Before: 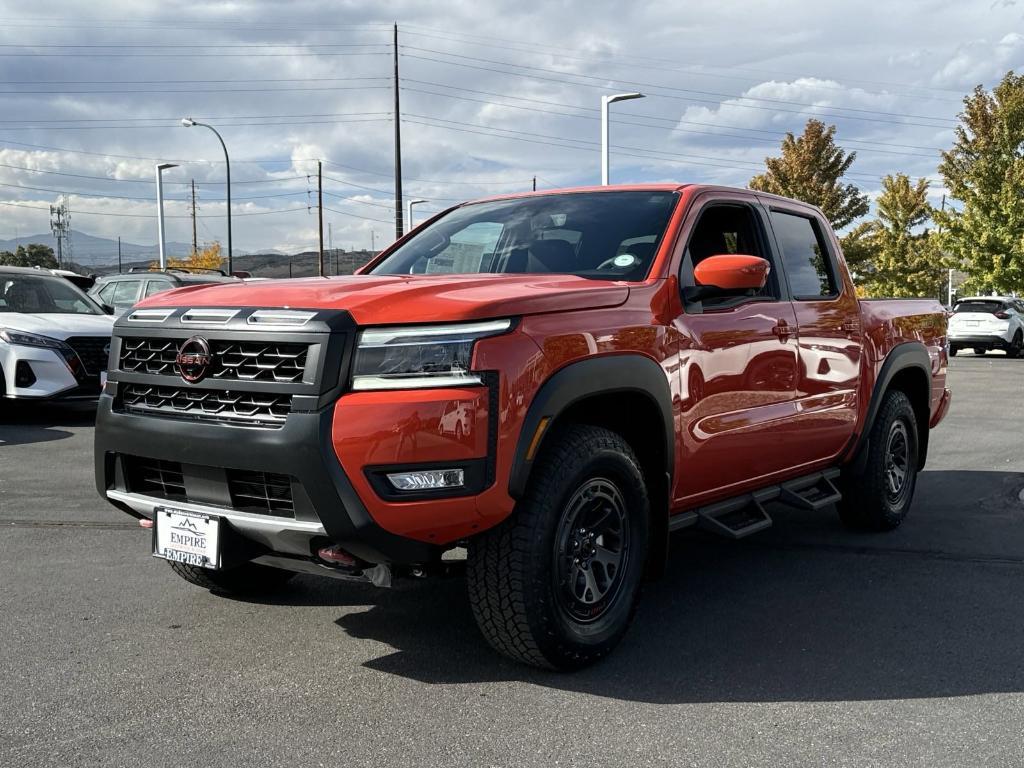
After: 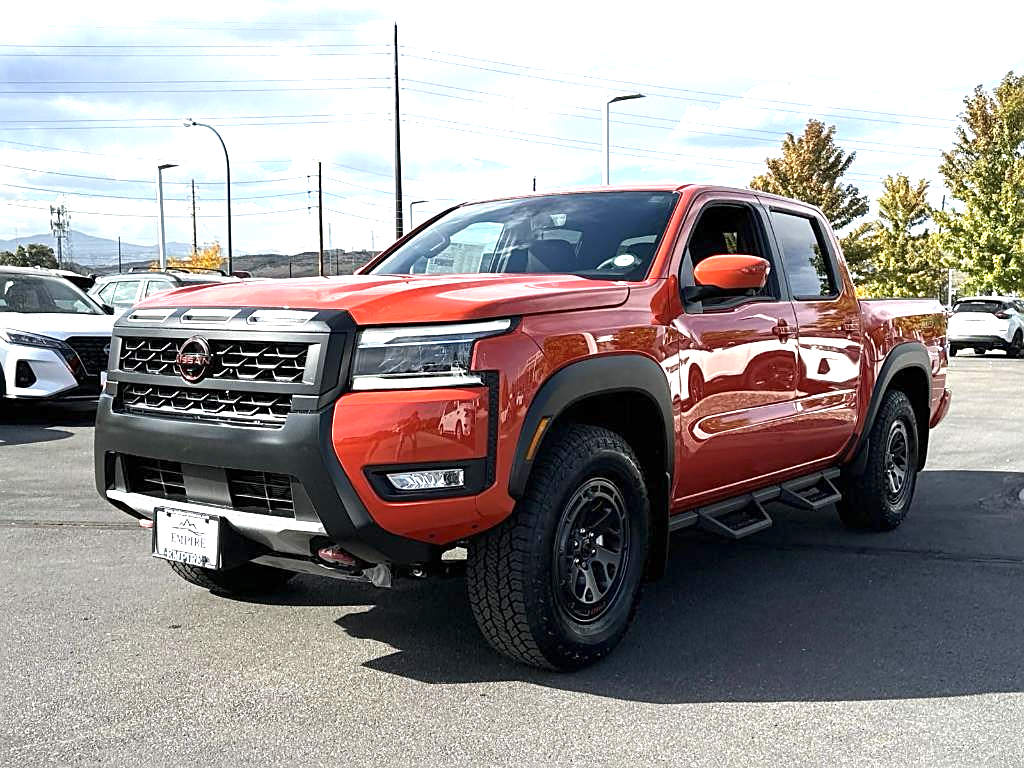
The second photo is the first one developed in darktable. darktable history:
sharpen: on, module defaults
exposure: exposure 1.164 EV, compensate highlight preservation false
